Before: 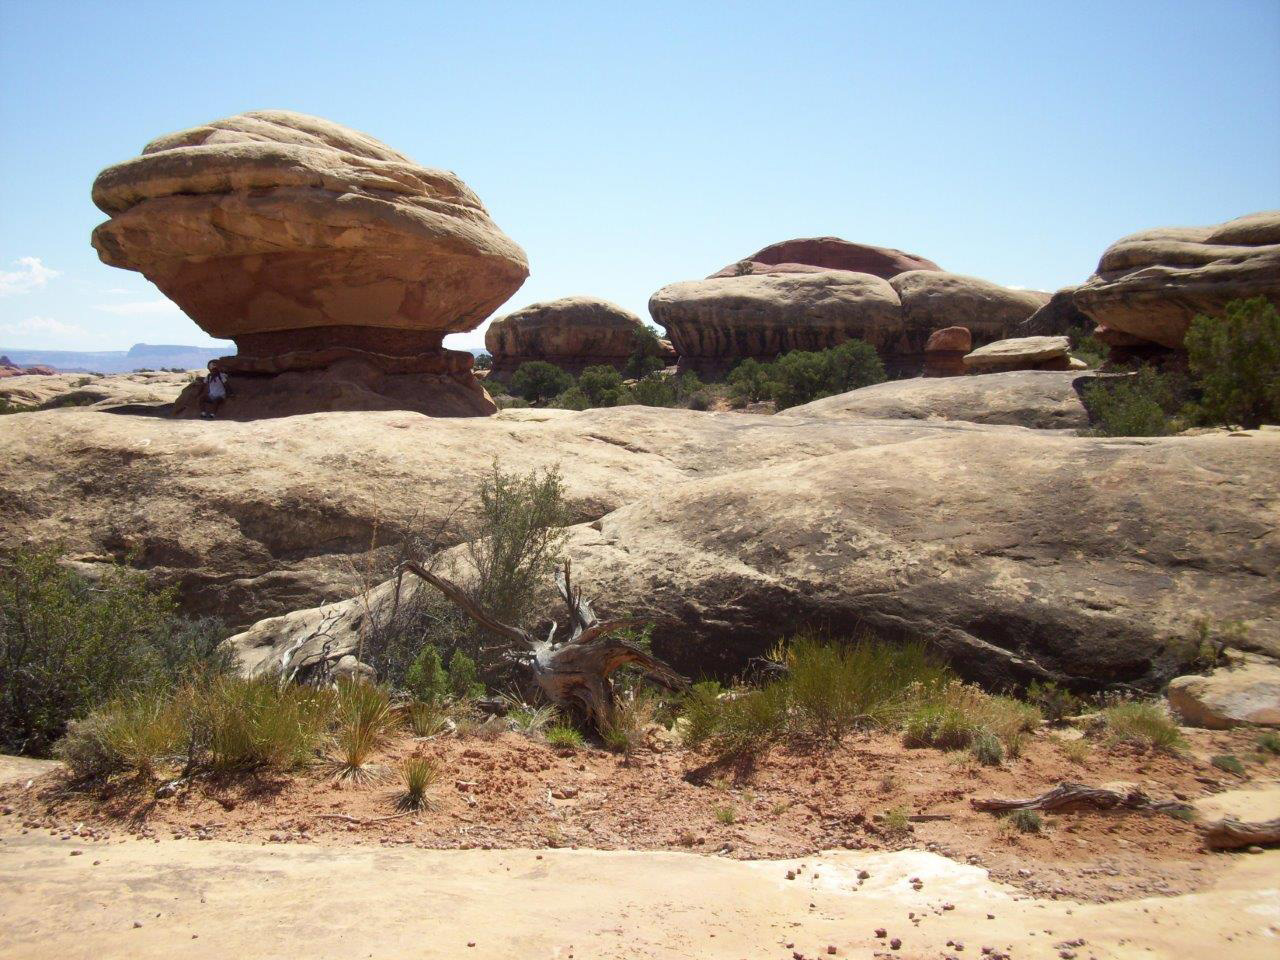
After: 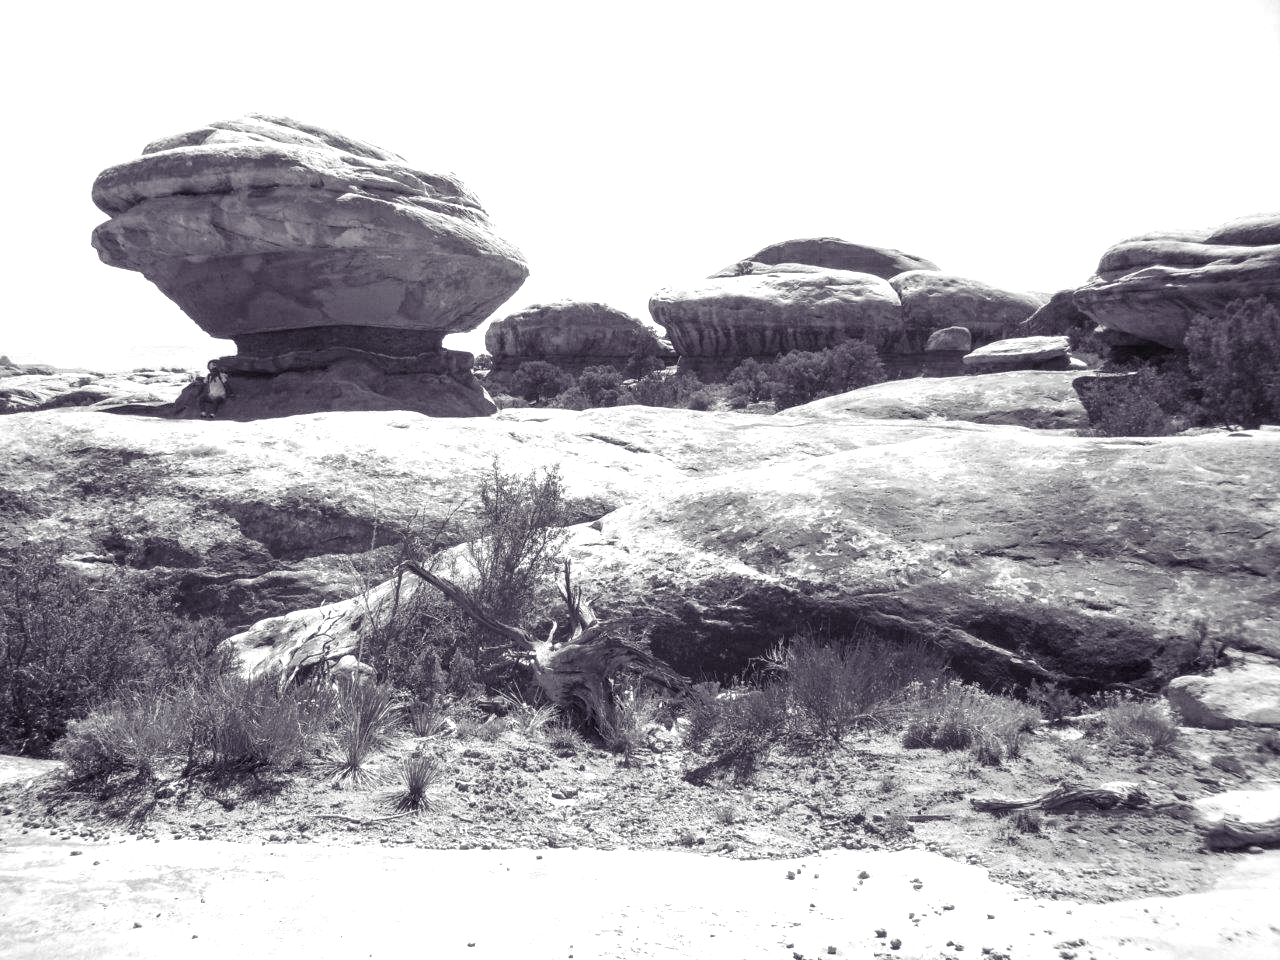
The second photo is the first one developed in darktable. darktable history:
local contrast: on, module defaults
exposure: black level correction 0, exposure 1.098 EV, compensate highlight preservation false
contrast brightness saturation: saturation 0.099
color balance rgb: shadows lift › luminance -21.86%, shadows lift › chroma 8.808%, shadows lift › hue 284.09°, perceptual saturation grading › global saturation 17.698%
color calibration: output gray [0.253, 0.26, 0.487, 0], illuminant same as pipeline (D50), adaptation XYZ, x 0.346, y 0.357, temperature 5021.07 K
